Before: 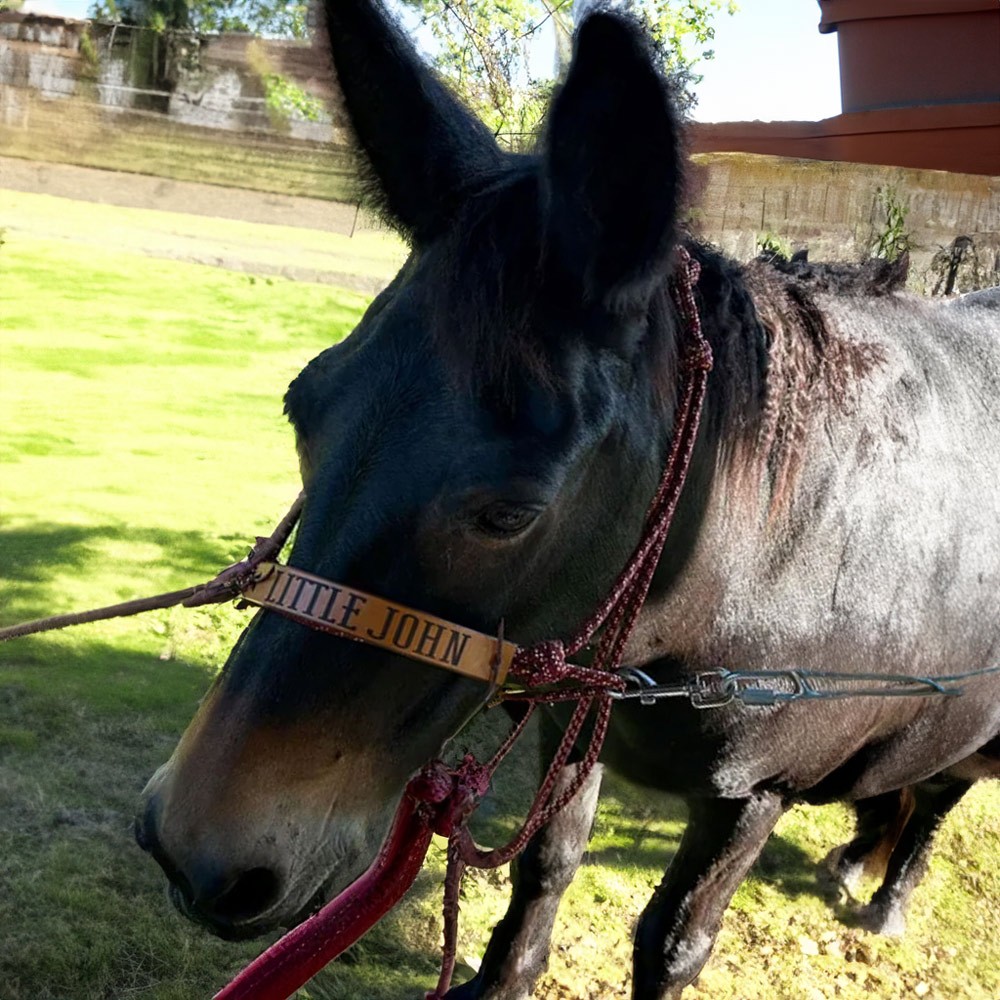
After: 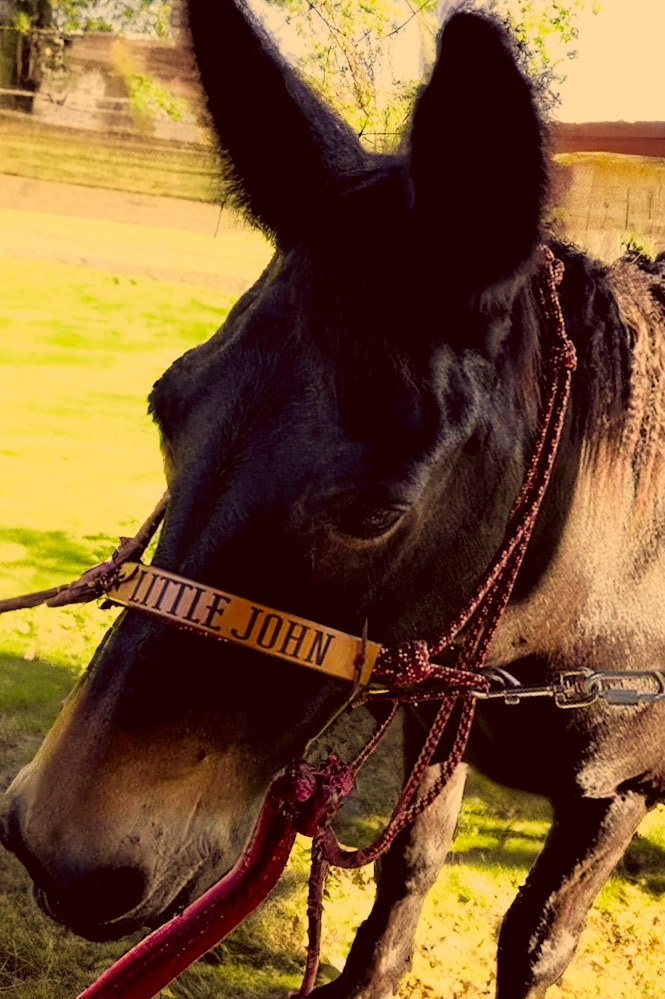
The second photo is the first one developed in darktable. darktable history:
crop and rotate: left 13.654%, right 19.773%
exposure: black level correction 0, exposure 0.694 EV, compensate highlight preservation false
color correction: highlights a* 10.16, highlights b* 38.42, shadows a* 14.33, shadows b* 3.36
filmic rgb: black relative exposure -9.17 EV, white relative exposure 6.8 EV, threshold 3.03 EV, hardness 3.07, contrast 1.05, enable highlight reconstruction true
